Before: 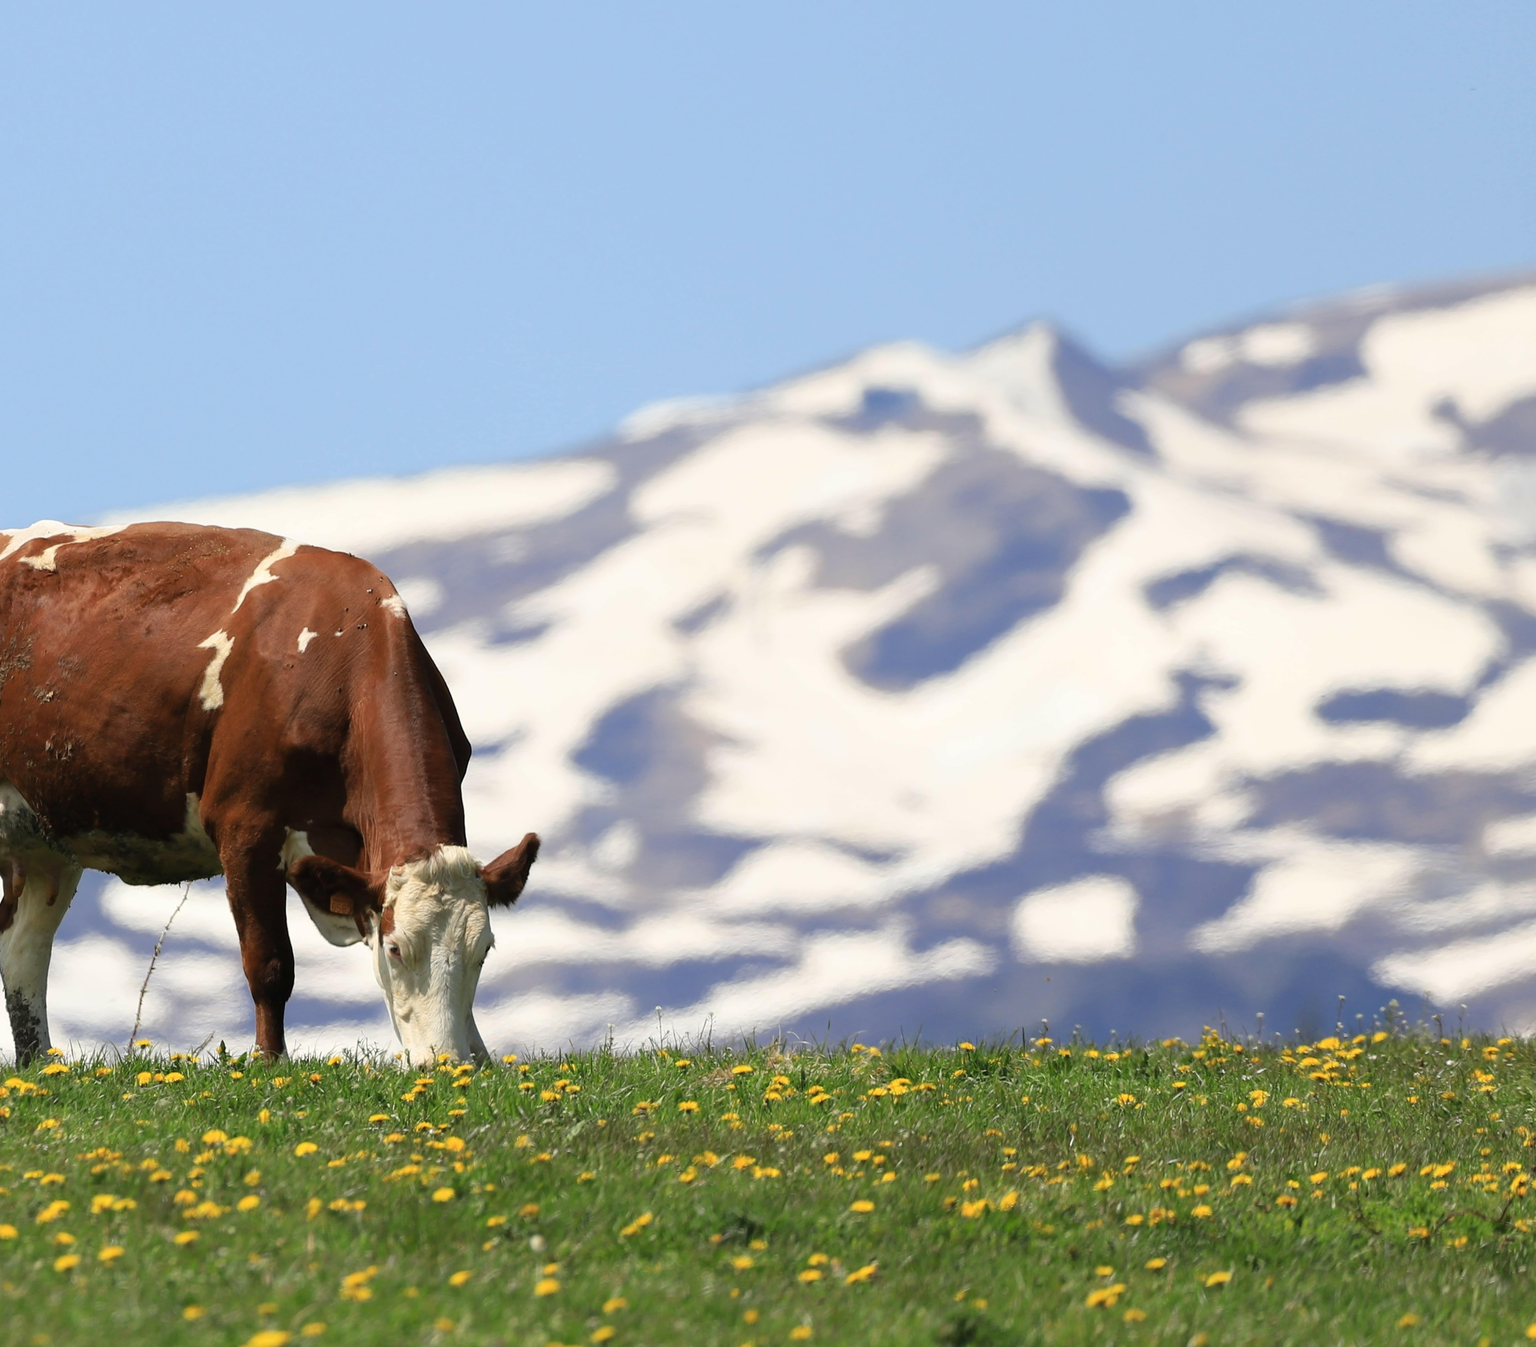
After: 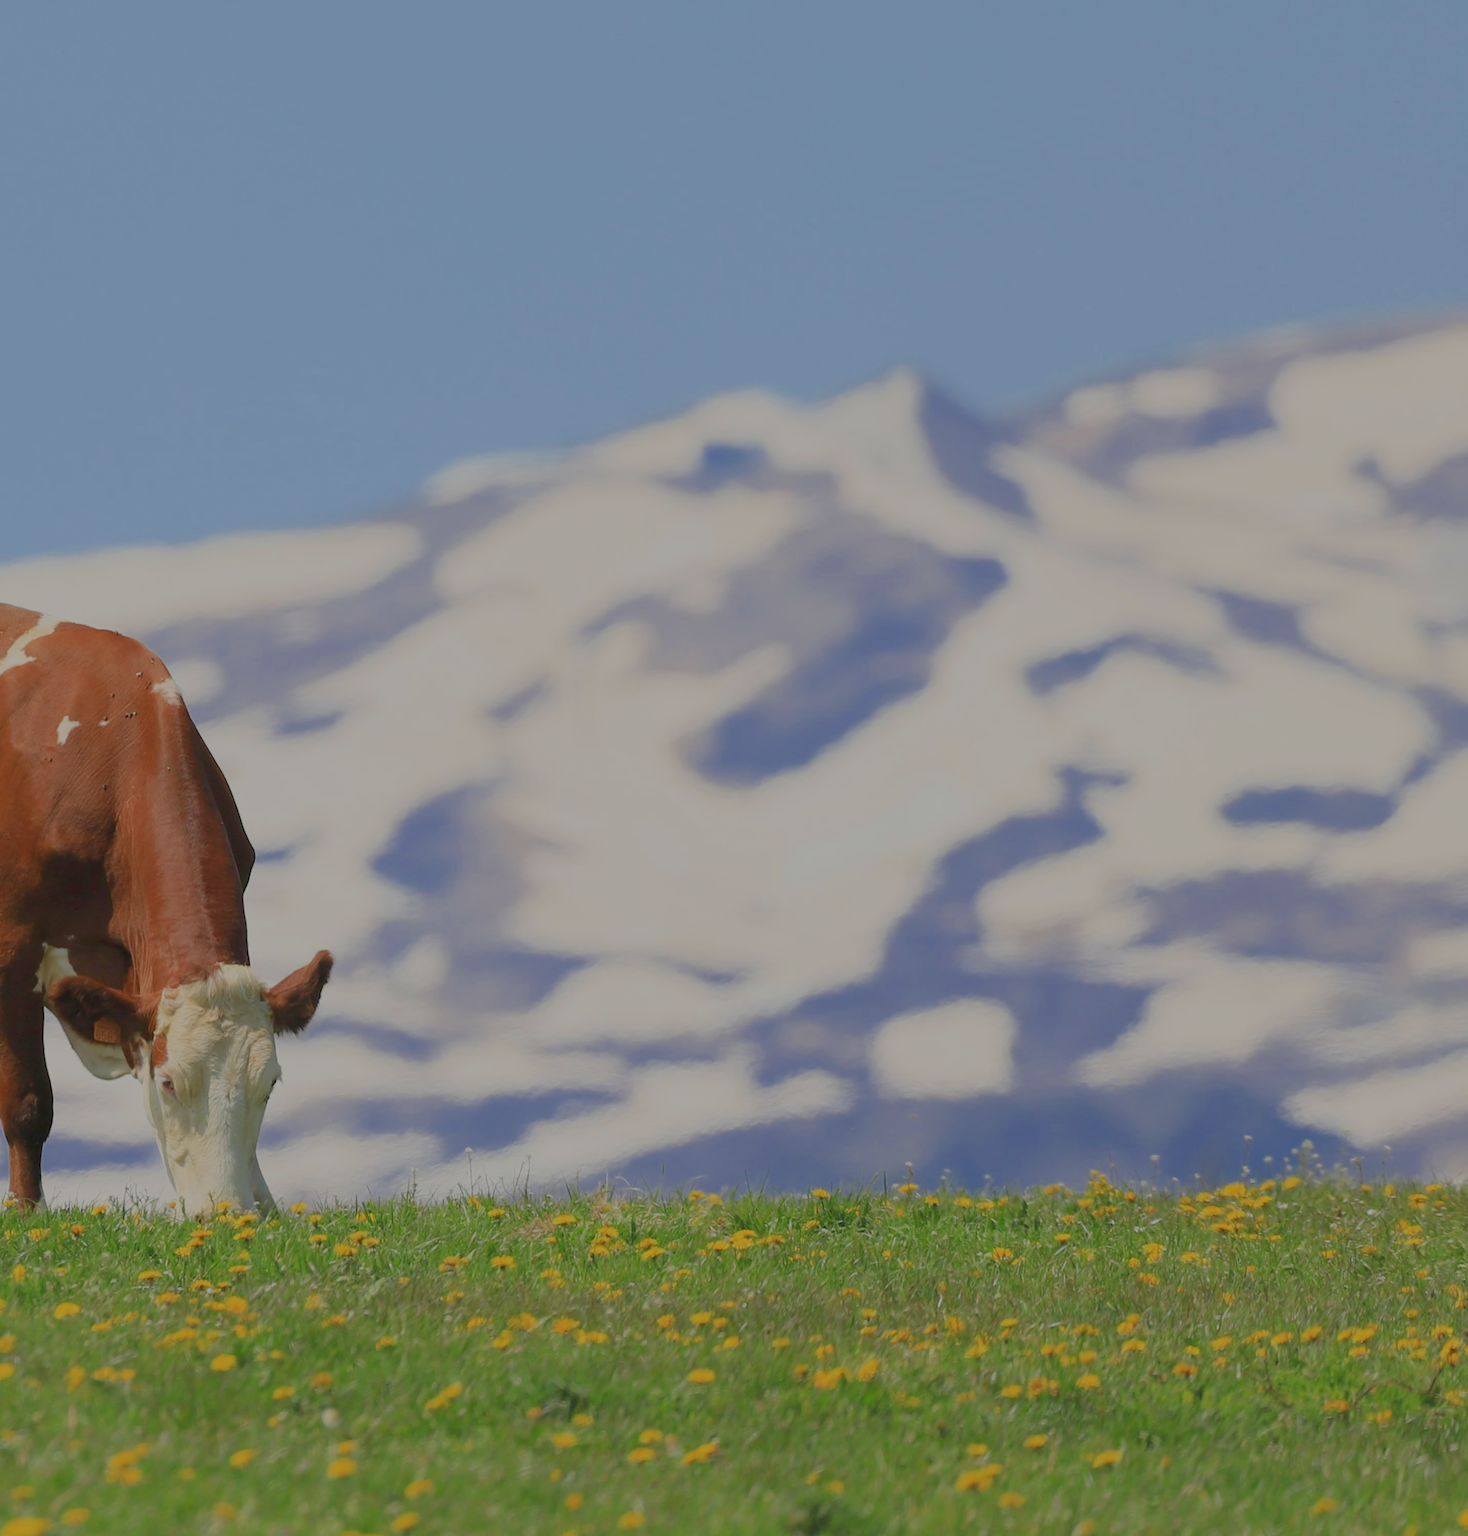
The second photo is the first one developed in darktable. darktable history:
crop: left 16.147%
filmic rgb: black relative exposure -15.91 EV, white relative exposure 7.98 EV, threshold 3.03 EV, hardness 4.17, latitude 50.18%, contrast 0.502, add noise in highlights 0.002, preserve chrominance max RGB, color science v3 (2019), use custom middle-gray values true, contrast in highlights soft, enable highlight reconstruction true
